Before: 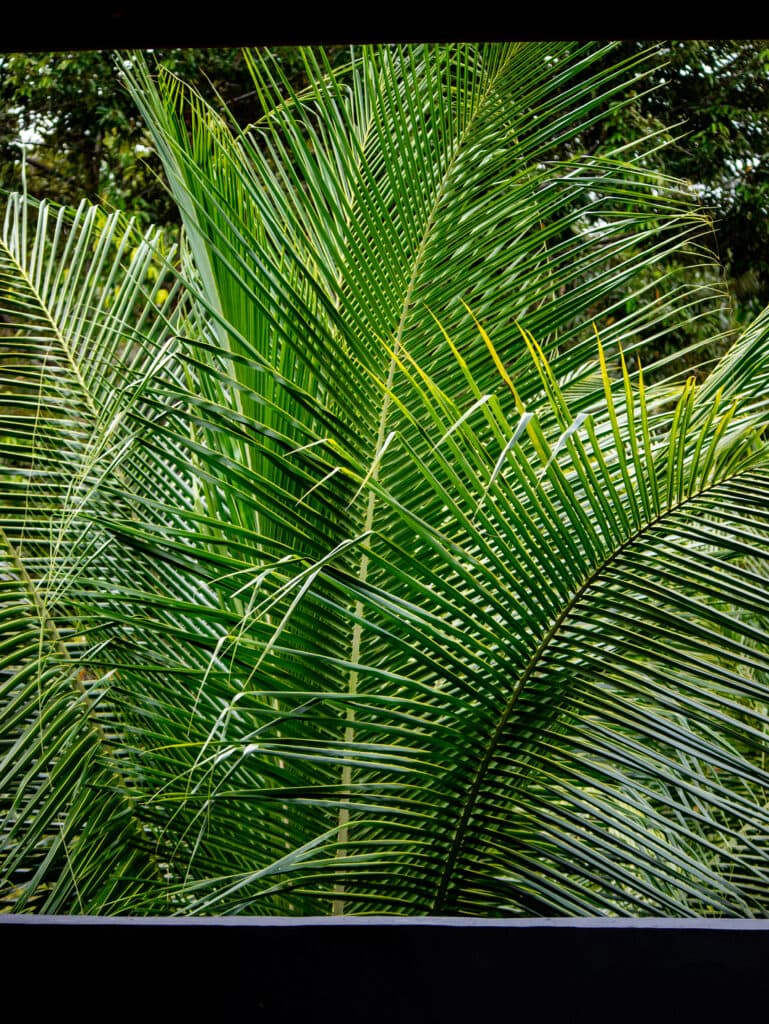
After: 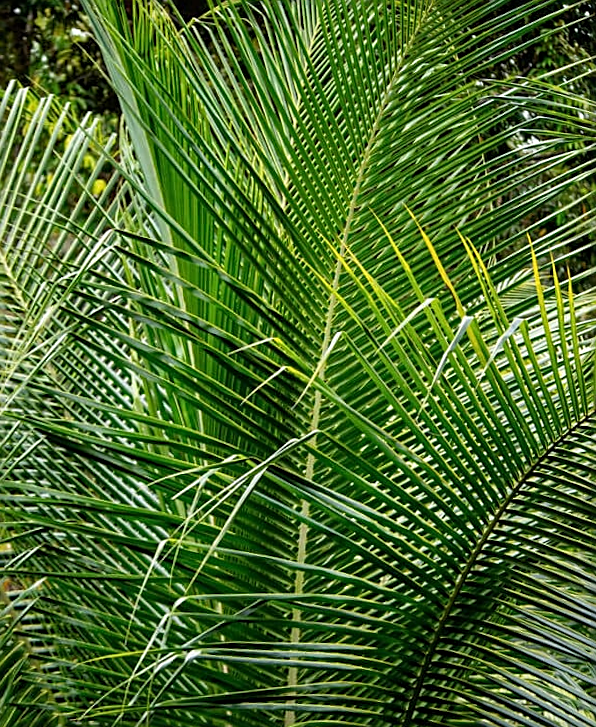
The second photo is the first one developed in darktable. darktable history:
crop and rotate: left 10.77%, top 5.1%, right 10.41%, bottom 16.76%
sharpen: on, module defaults
rotate and perspective: rotation -0.013°, lens shift (vertical) -0.027, lens shift (horizontal) 0.178, crop left 0.016, crop right 0.989, crop top 0.082, crop bottom 0.918
